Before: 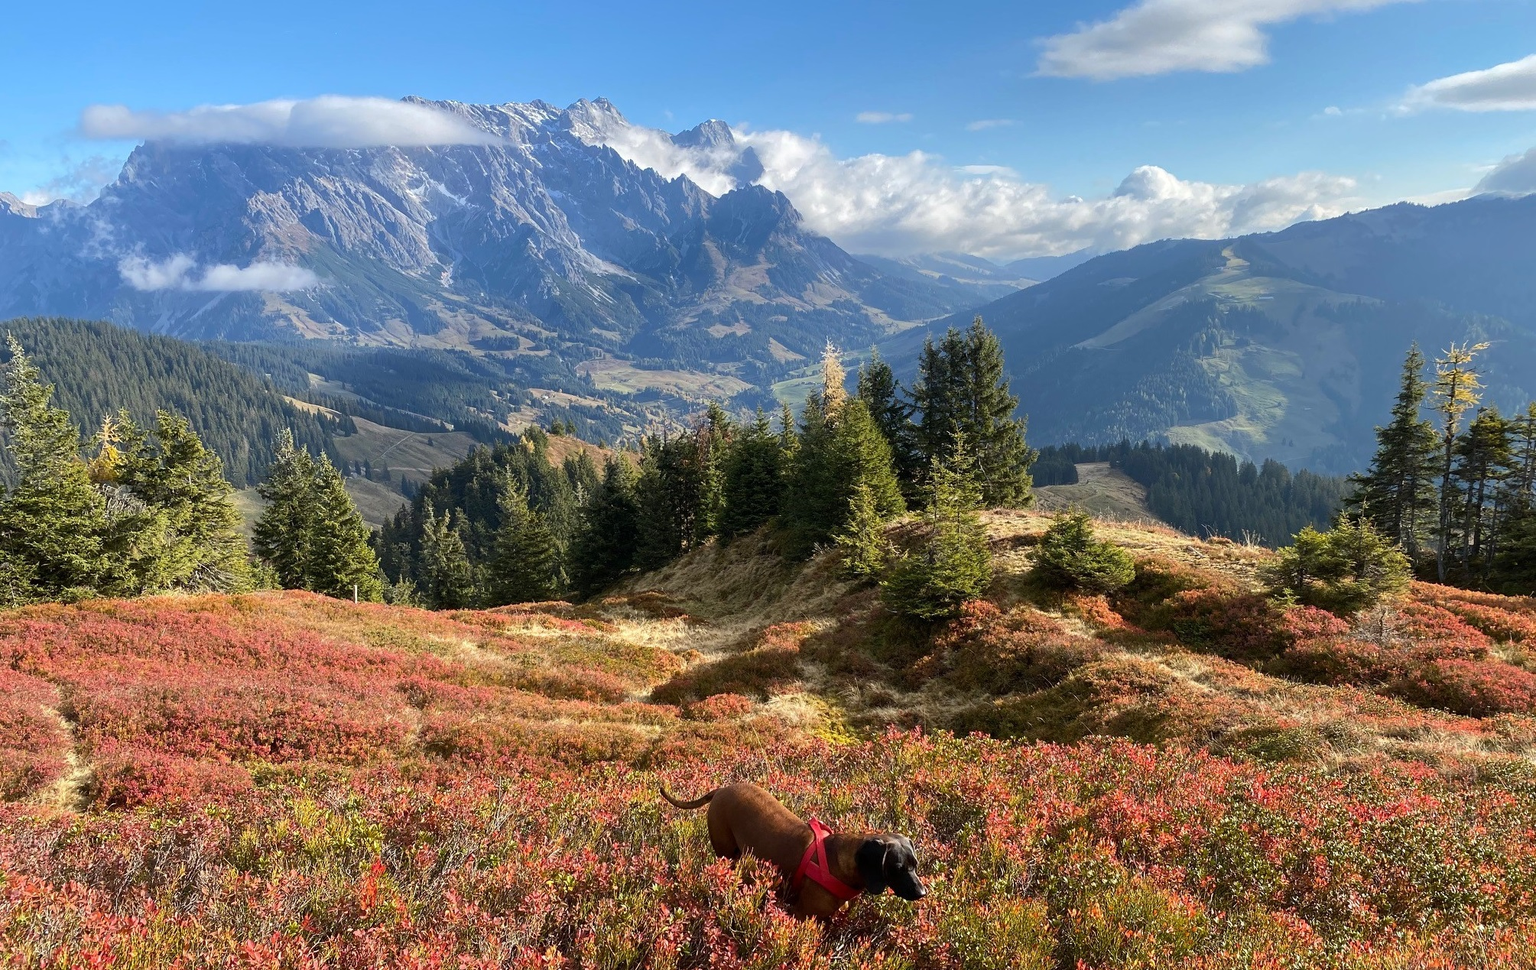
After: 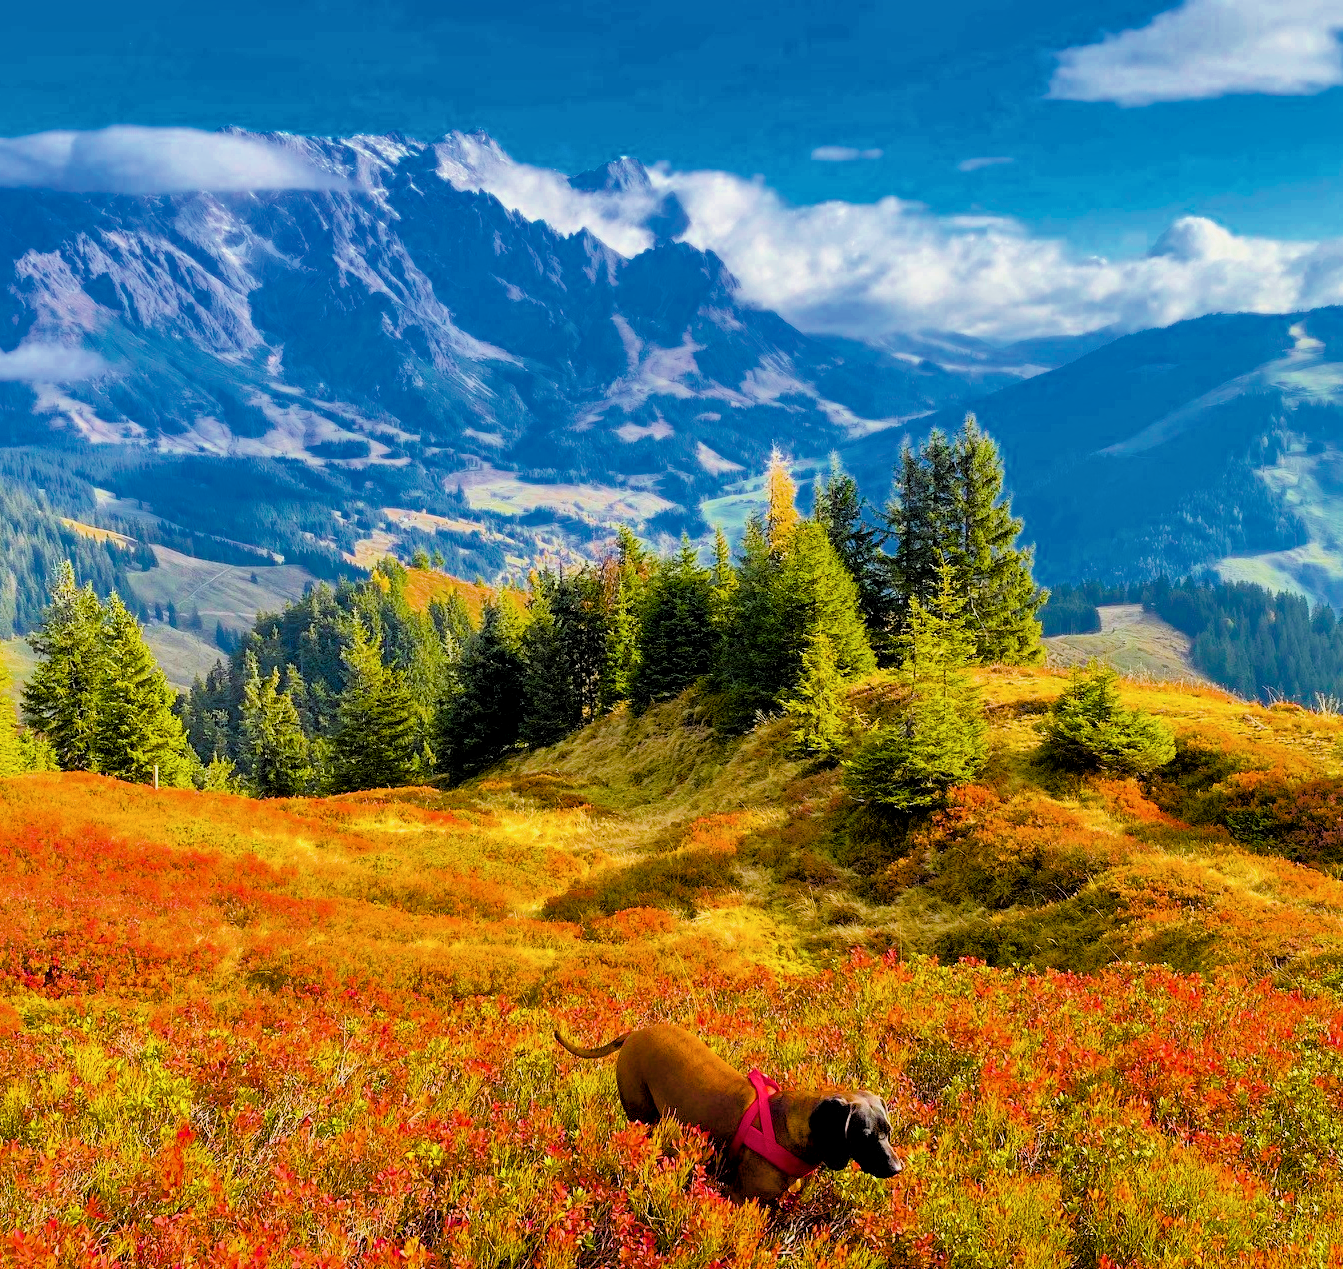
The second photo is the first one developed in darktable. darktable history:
filmic rgb: middle gray luminance 3.68%, black relative exposure -5.9 EV, white relative exposure 6.39 EV, dynamic range scaling 21.87%, target black luminance 0%, hardness 2.31, latitude 46.18%, contrast 0.778, highlights saturation mix 99.73%, shadows ↔ highlights balance 0.232%
exposure: black level correction 0, exposure 1.098 EV, compensate exposure bias true, compensate highlight preservation false
tone equalizer: -8 EV -0.409 EV, -7 EV -0.415 EV, -6 EV -0.314 EV, -5 EV -0.194 EV, -3 EV 0.246 EV, -2 EV 0.357 EV, -1 EV 0.412 EV, +0 EV 0.404 EV
local contrast: mode bilateral grid, contrast 20, coarseness 51, detail 120%, midtone range 0.2
crop: left 15.386%, right 17.737%
color balance rgb: highlights gain › luminance 17.8%, perceptual saturation grading › global saturation 99.676%, global vibrance 25.284%
shadows and highlights: shadows -8.71, white point adjustment 1.53, highlights 9.43
